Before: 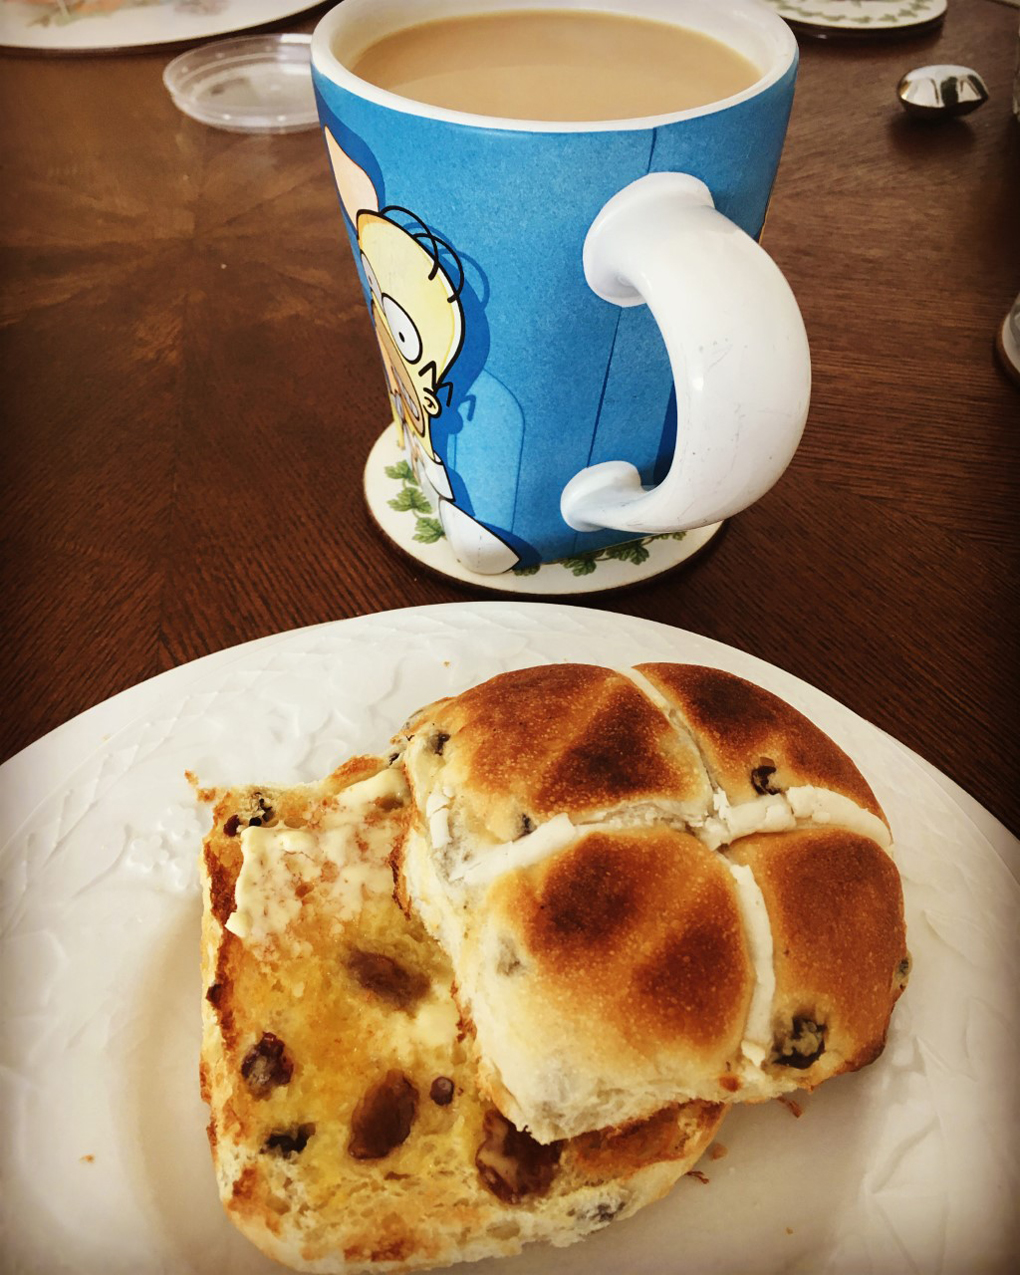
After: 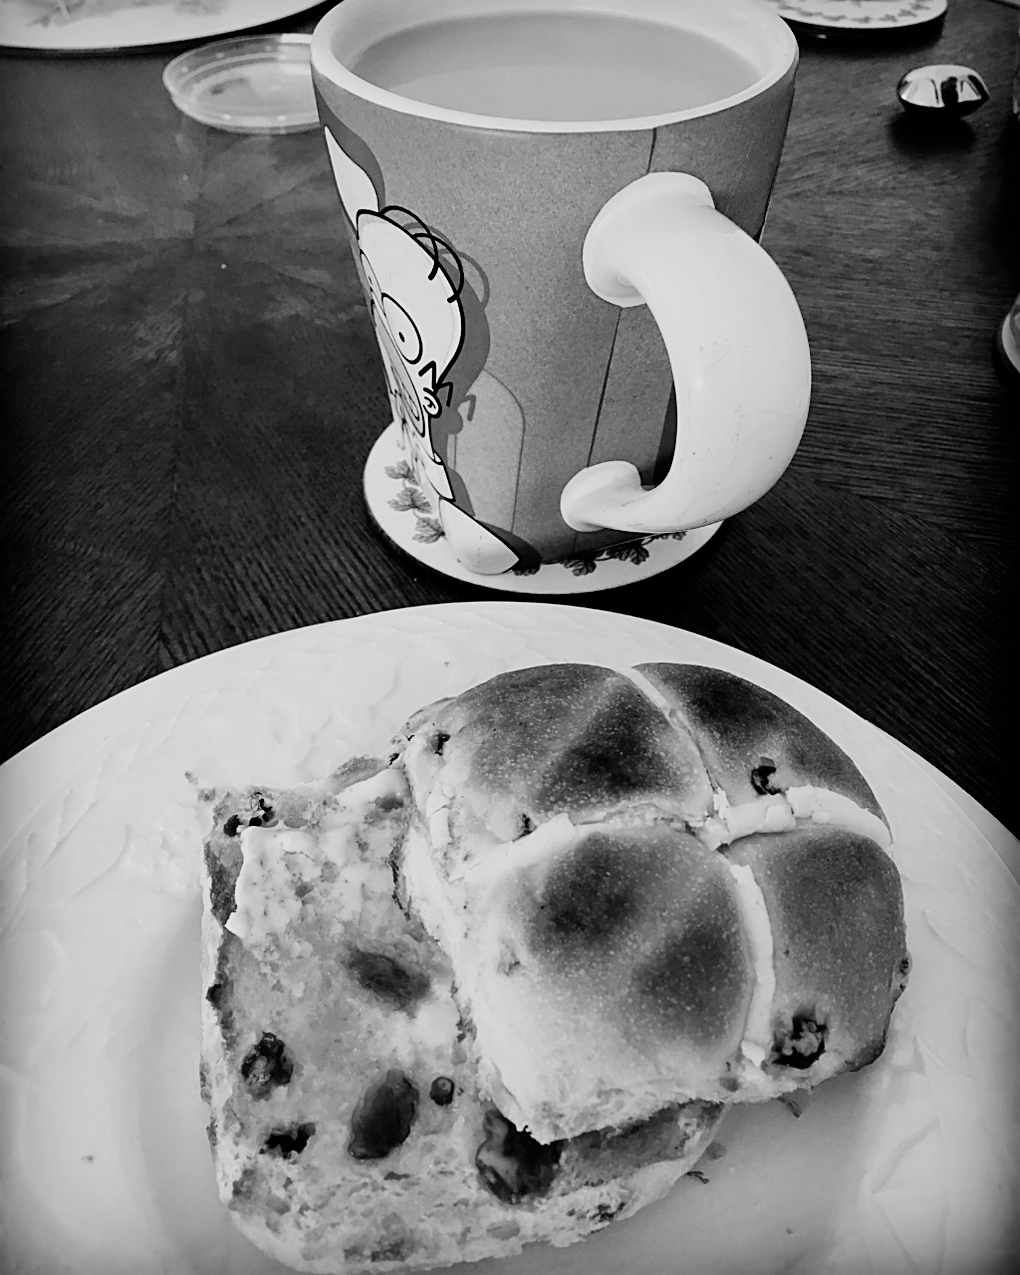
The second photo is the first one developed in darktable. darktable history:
sharpen: on, module defaults
filmic rgb: black relative exposure -5.07 EV, white relative exposure 3.51 EV, hardness 3.18, contrast 1.185, highlights saturation mix -49.85%, add noise in highlights 0.002, color science v3 (2019), use custom middle-gray values true, contrast in highlights soft
